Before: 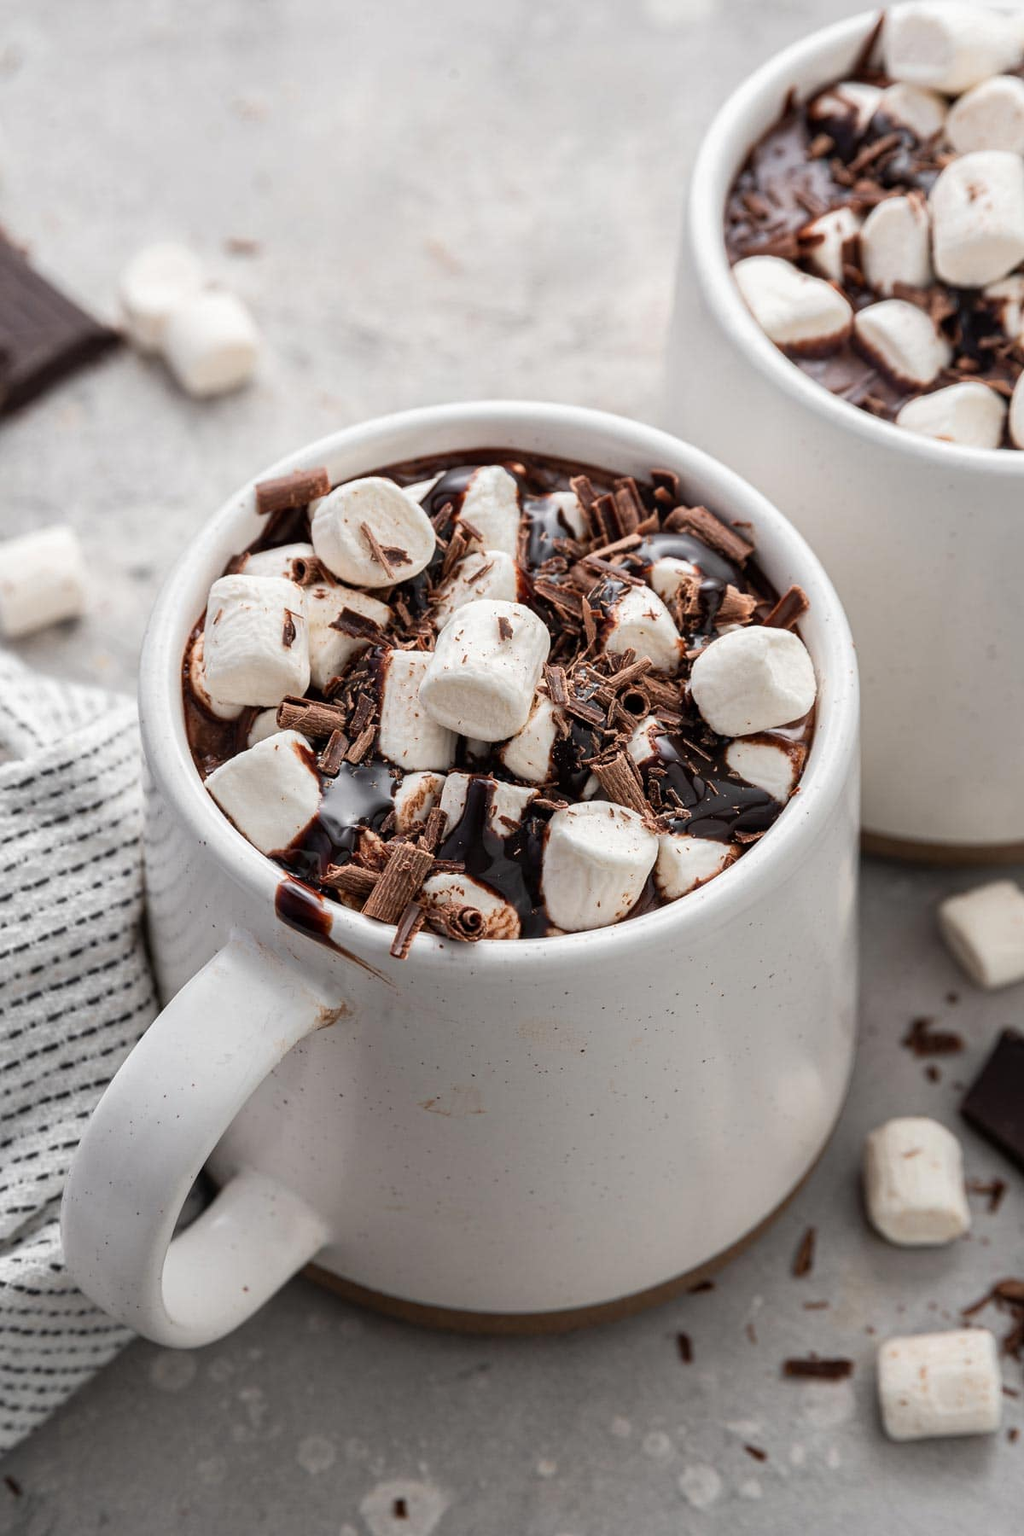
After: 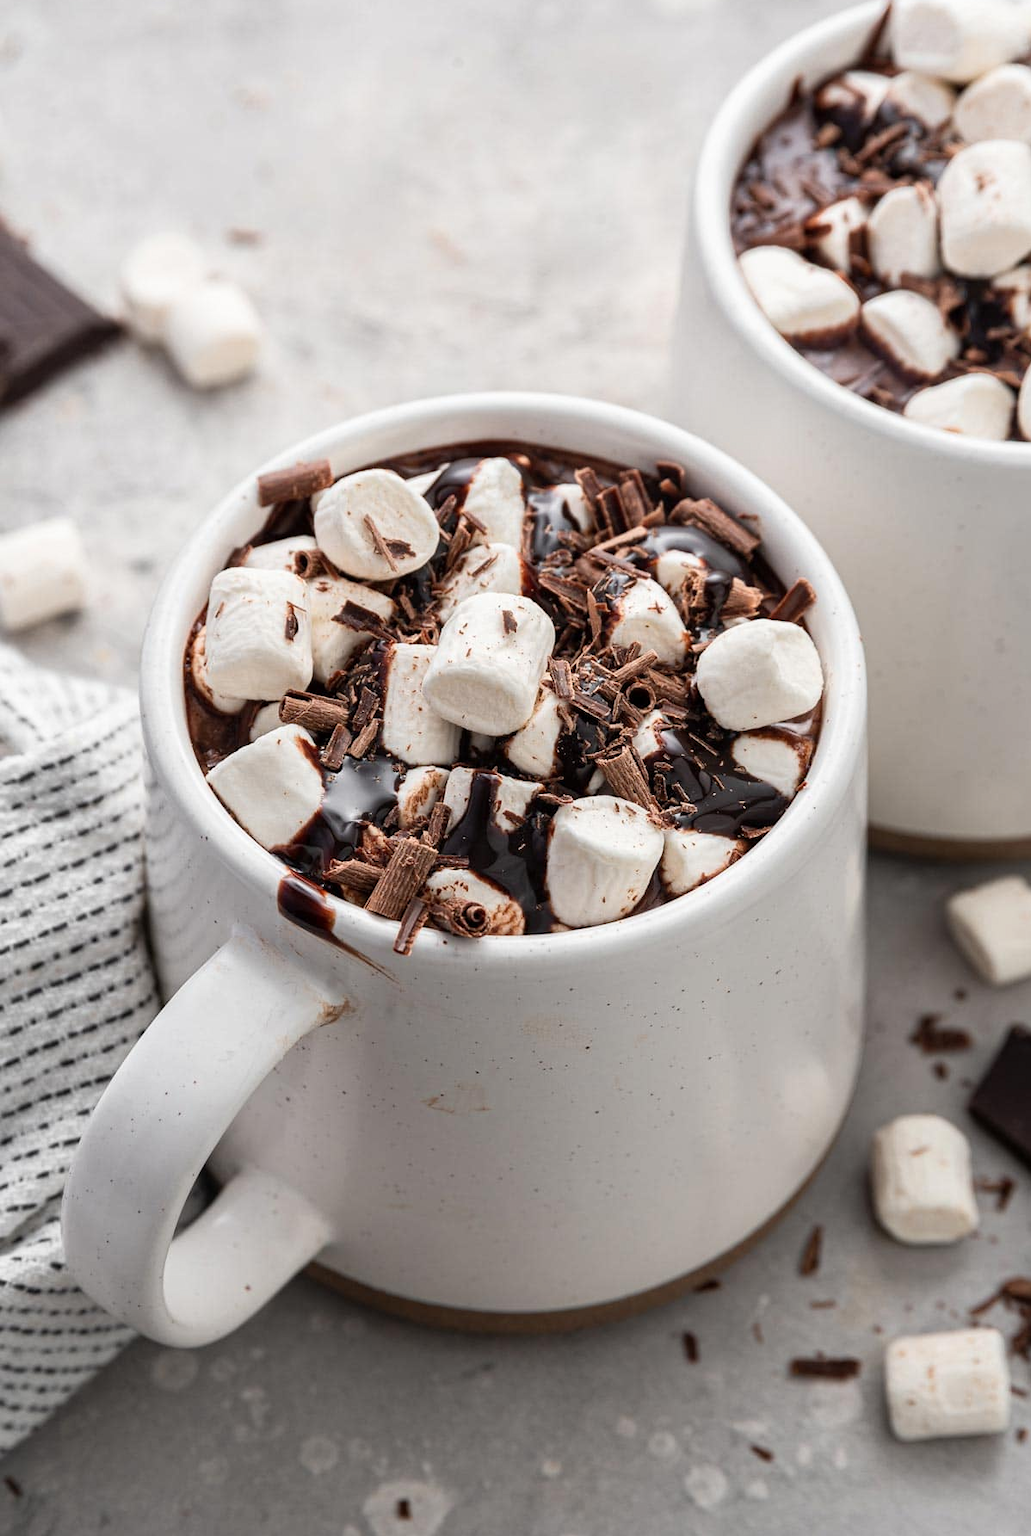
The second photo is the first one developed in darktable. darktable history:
tone curve: curves: ch0 [(0, 0) (0.003, 0.003) (0.011, 0.012) (0.025, 0.026) (0.044, 0.046) (0.069, 0.072) (0.1, 0.104) (0.136, 0.141) (0.177, 0.184) (0.224, 0.233) (0.277, 0.288) (0.335, 0.348) (0.399, 0.414) (0.468, 0.486) (0.543, 0.564) (0.623, 0.647) (0.709, 0.736) (0.801, 0.831) (0.898, 0.921) (1, 1)], color space Lab, independent channels, preserve colors none
crop: top 0.816%, right 0.067%
